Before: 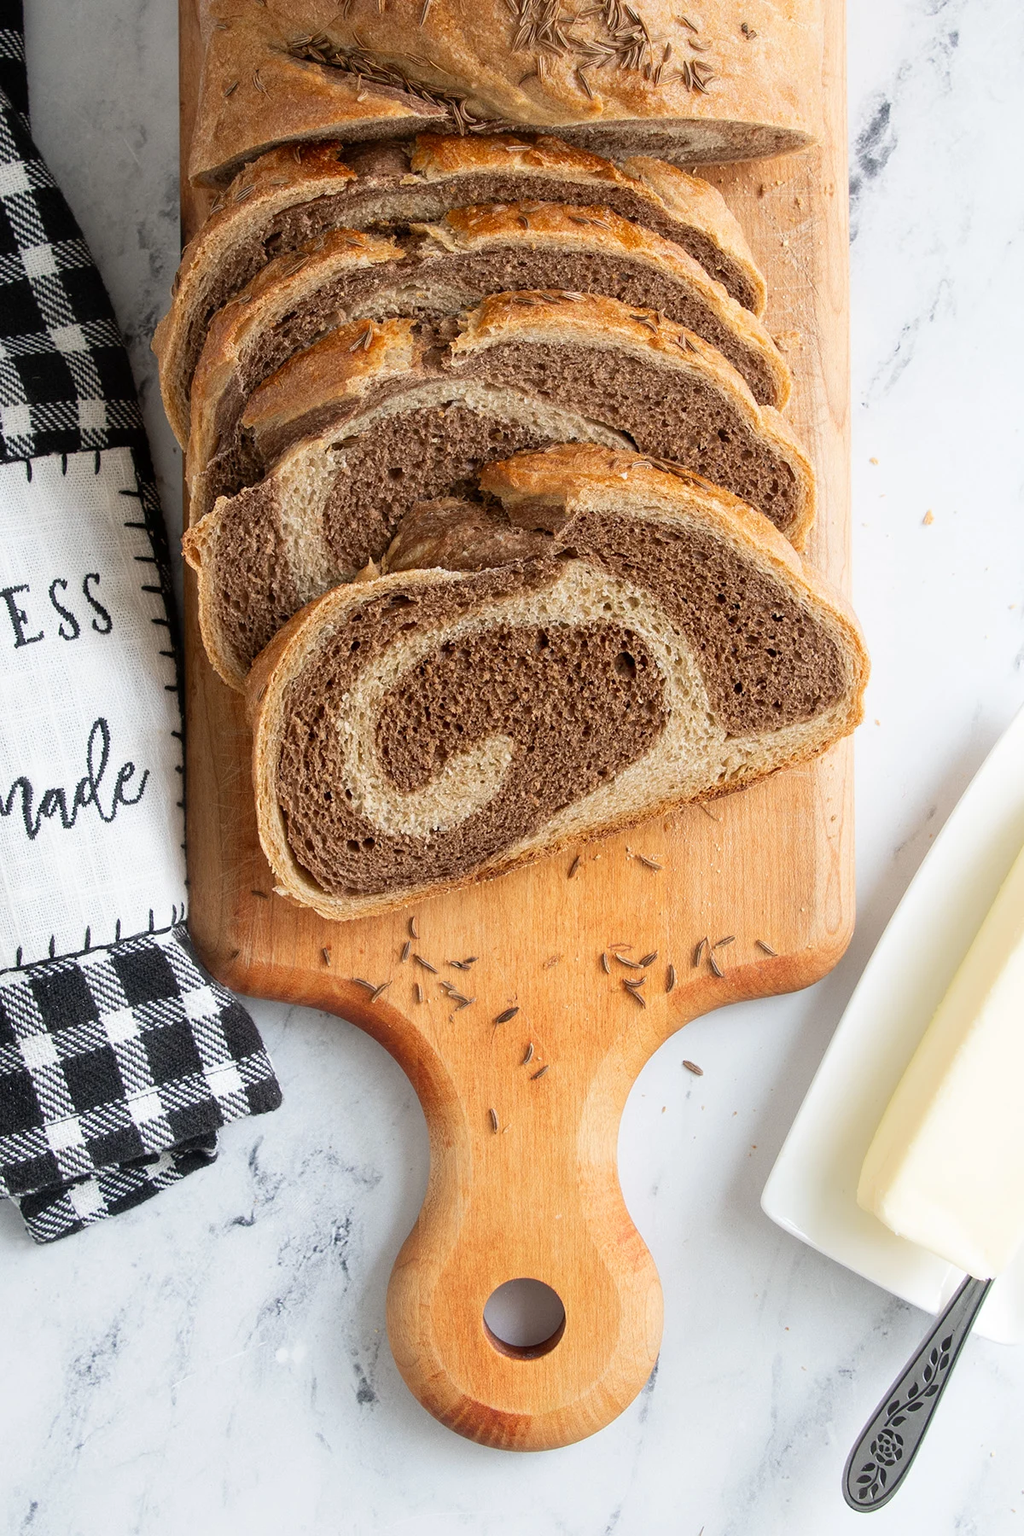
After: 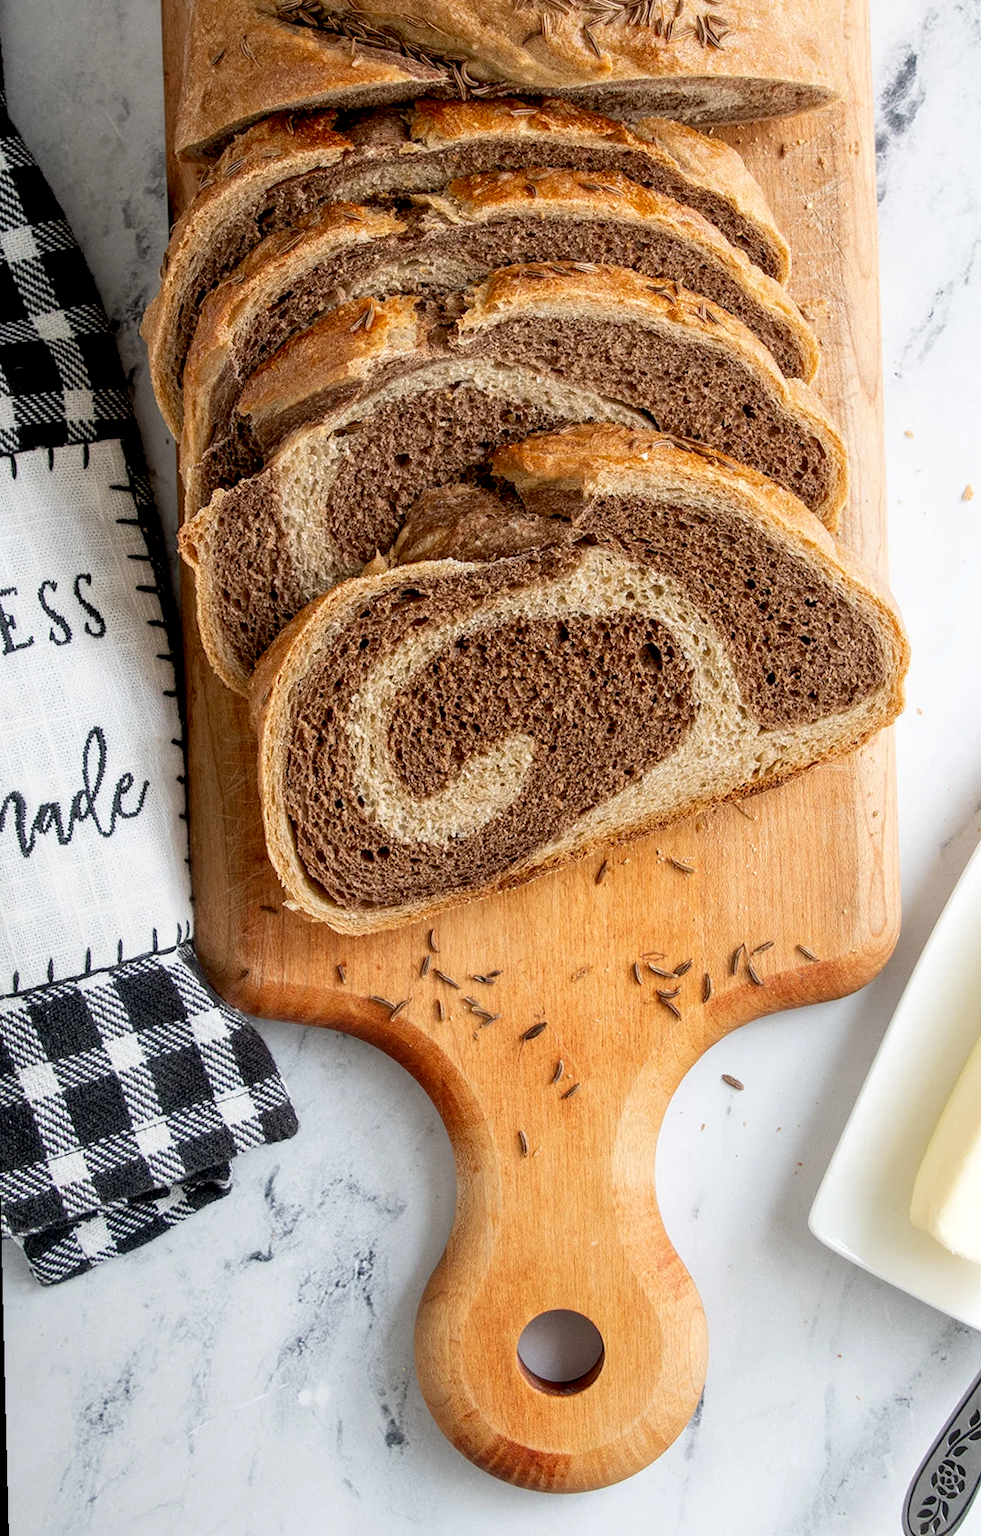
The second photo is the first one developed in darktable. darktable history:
crop and rotate: left 1.088%, right 8.807%
rotate and perspective: rotation -1.42°, crop left 0.016, crop right 0.984, crop top 0.035, crop bottom 0.965
local contrast: on, module defaults
exposure: black level correction 0.009, exposure 0.014 EV, compensate highlight preservation false
